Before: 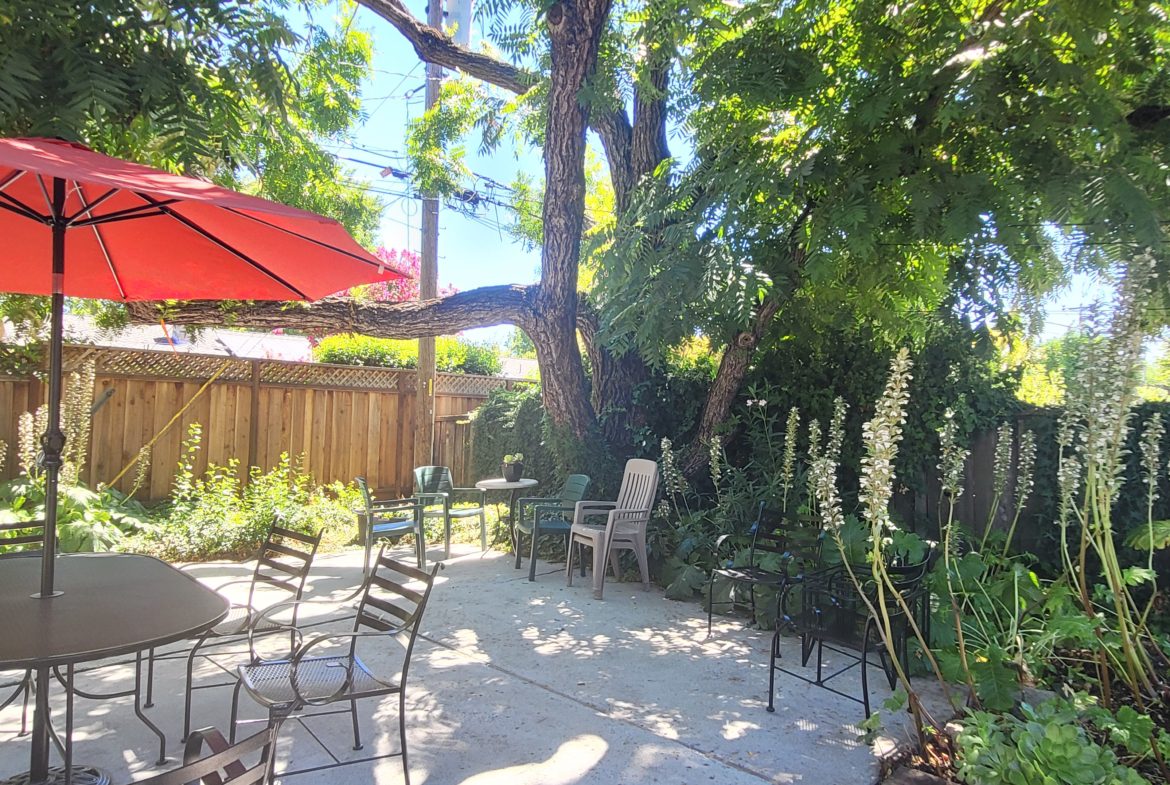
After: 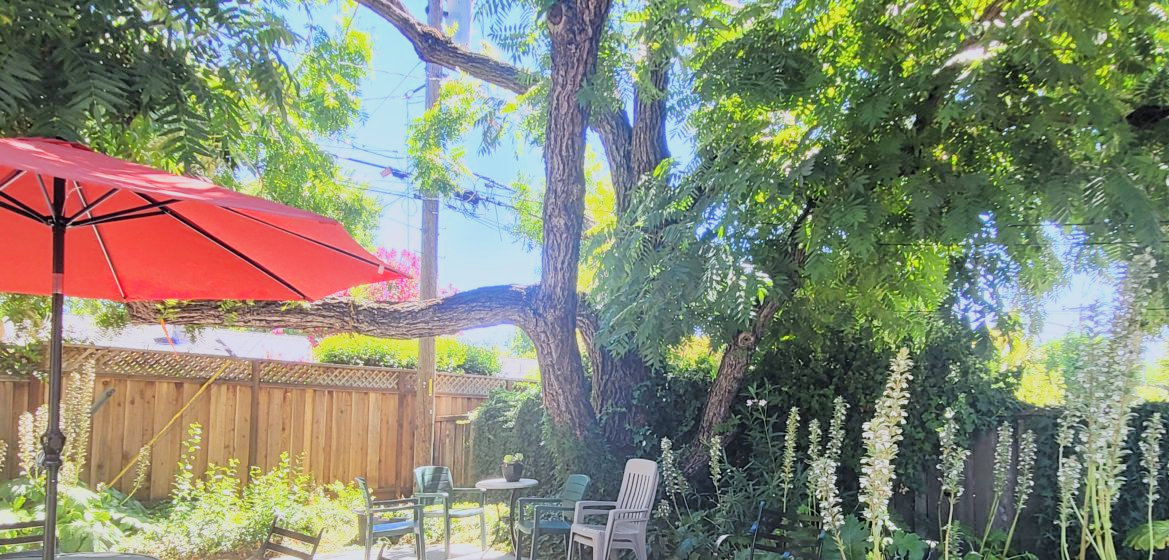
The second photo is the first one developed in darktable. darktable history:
filmic rgb: black relative exposure -7.15 EV, white relative exposure 5.36 EV, hardness 3.02, color science v6 (2022)
crop: bottom 28.576%
white balance: red 0.984, blue 1.059
exposure: black level correction 0, exposure 0.7 EV, compensate exposure bias true, compensate highlight preservation false
